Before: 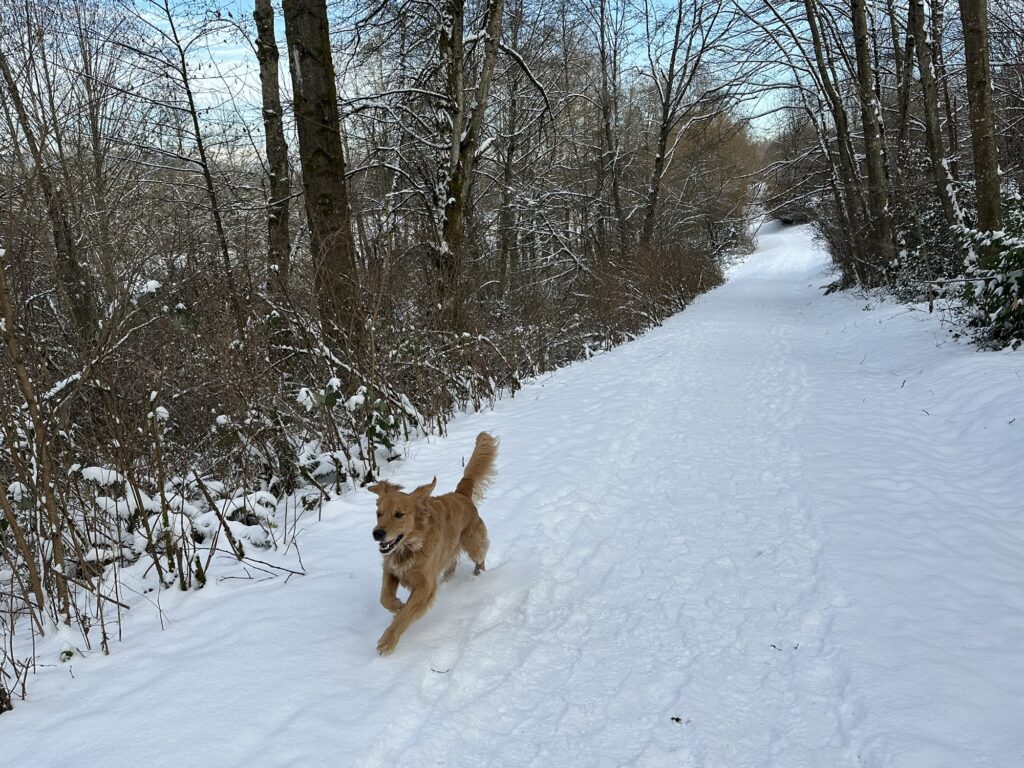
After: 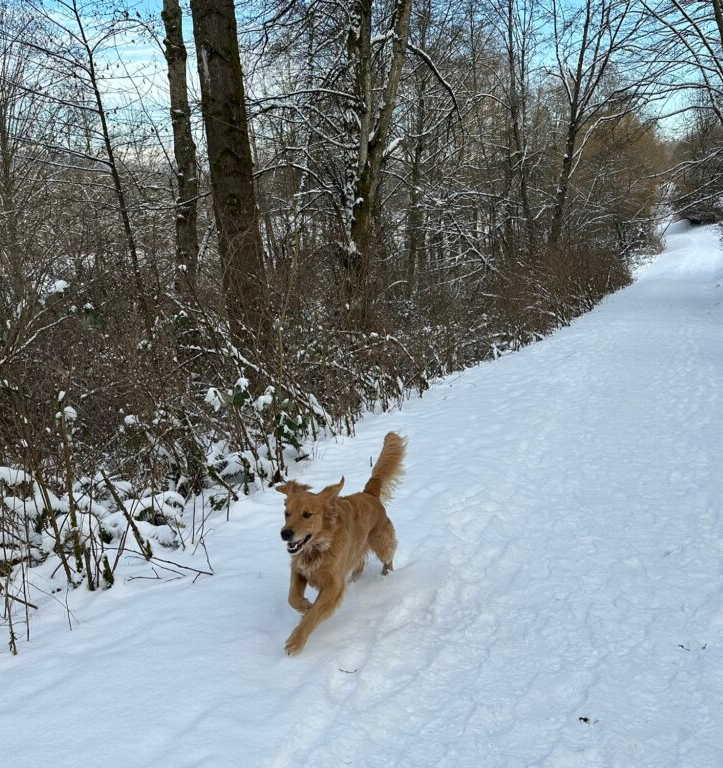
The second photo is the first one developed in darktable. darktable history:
crop and rotate: left 9.074%, right 20.26%
